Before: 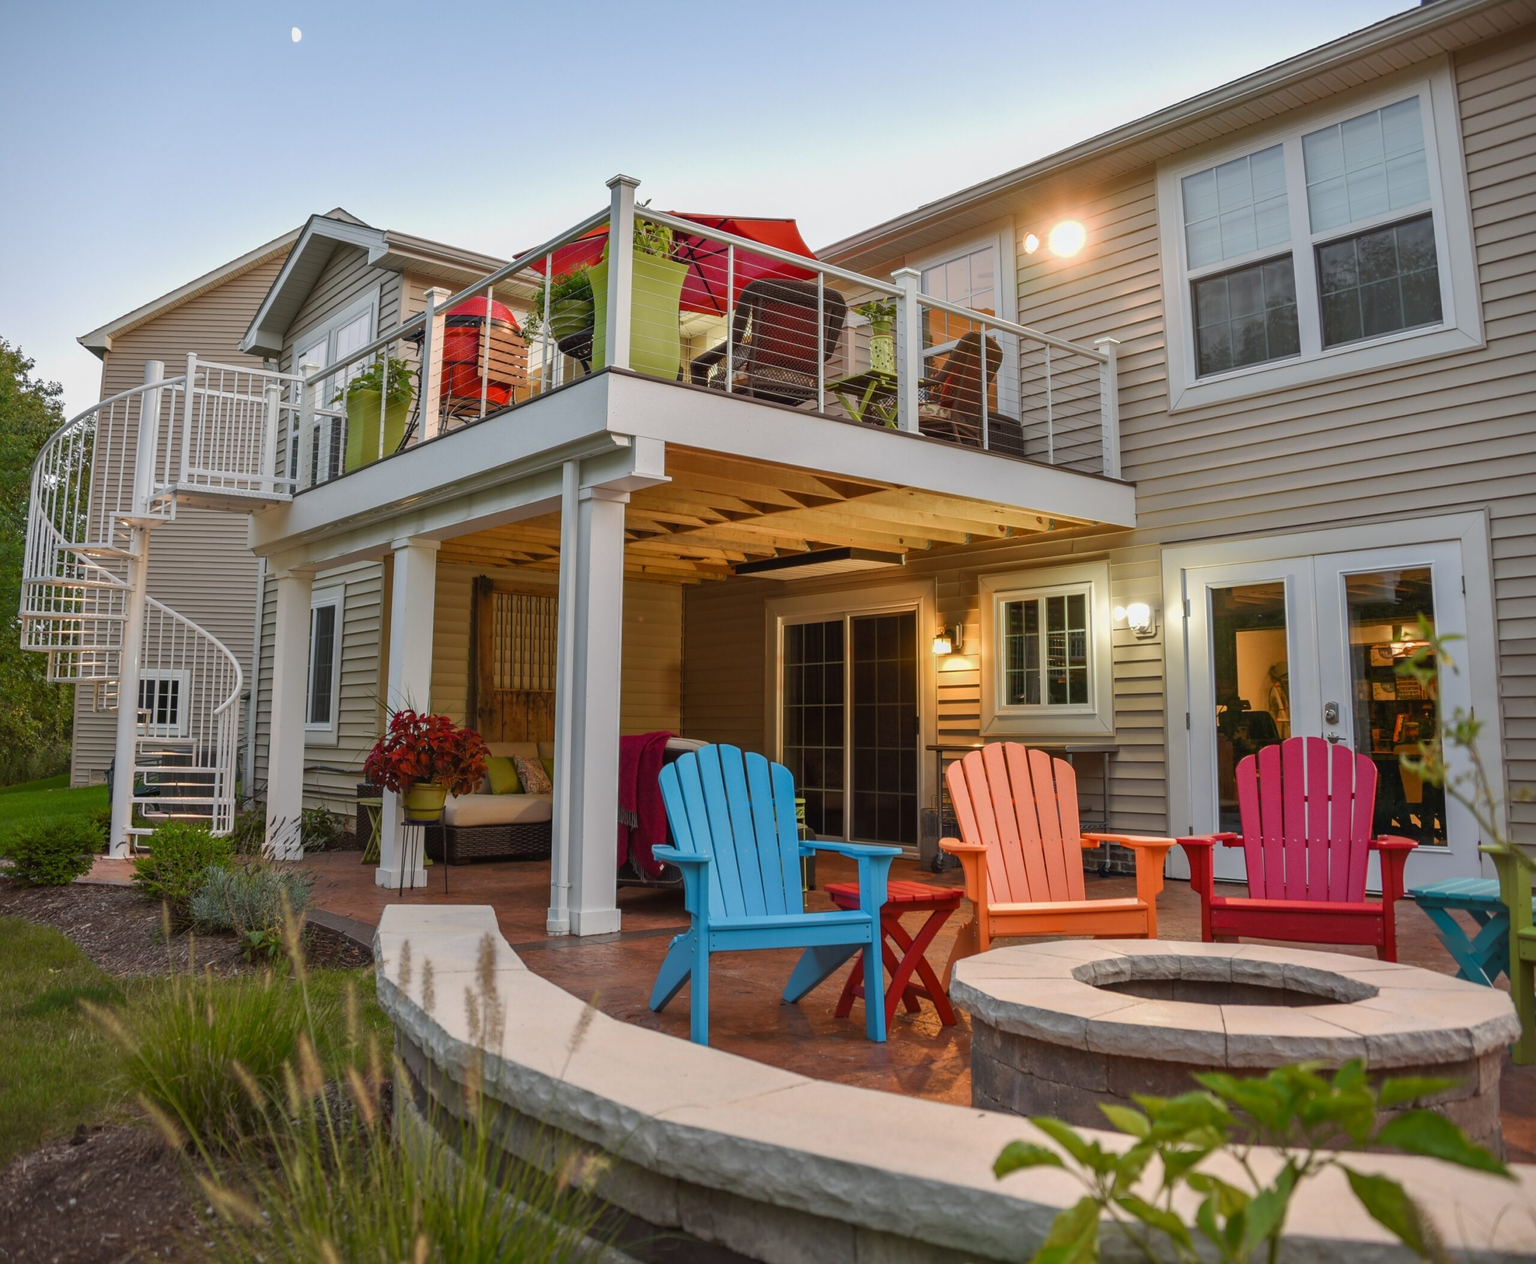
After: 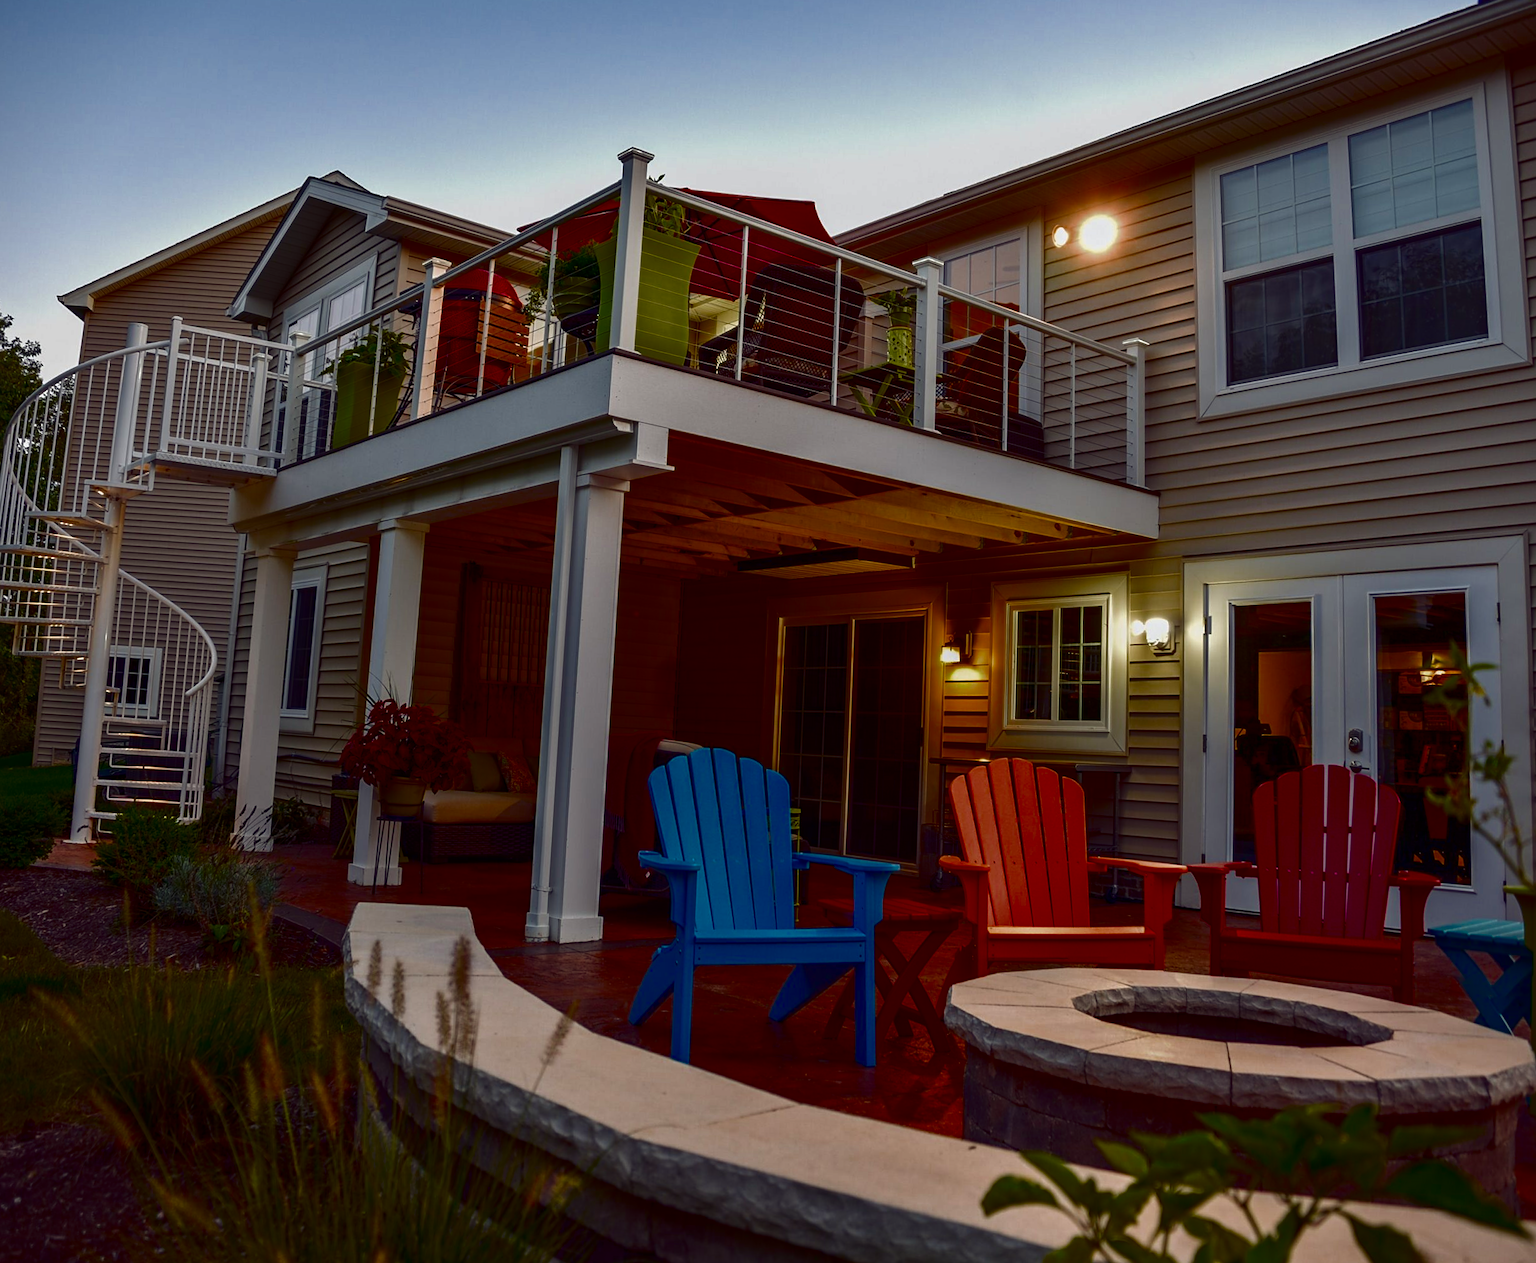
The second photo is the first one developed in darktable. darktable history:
contrast brightness saturation: brightness -0.533
sharpen: amount 0.204
color balance rgb: shadows lift › luminance -21.325%, shadows lift › chroma 9.077%, shadows lift › hue 284.74°, perceptual saturation grading › global saturation 30.327%, saturation formula JzAzBz (2021)
crop and rotate: angle -2.27°
exposure: exposure 0.014 EV, compensate highlight preservation false
